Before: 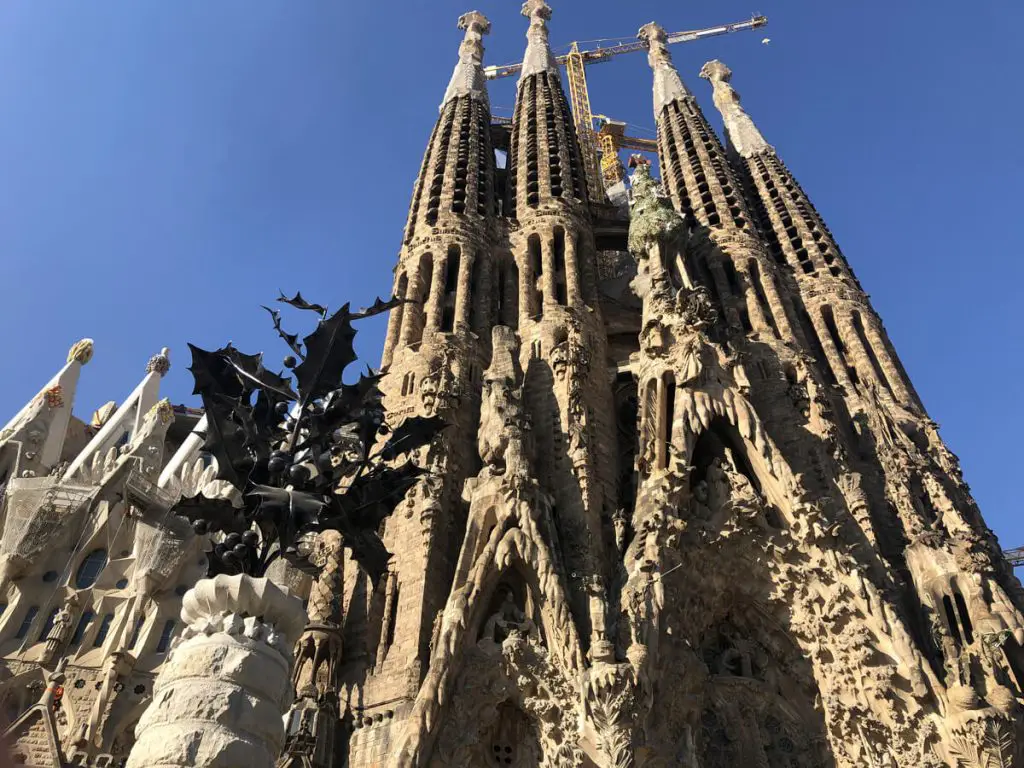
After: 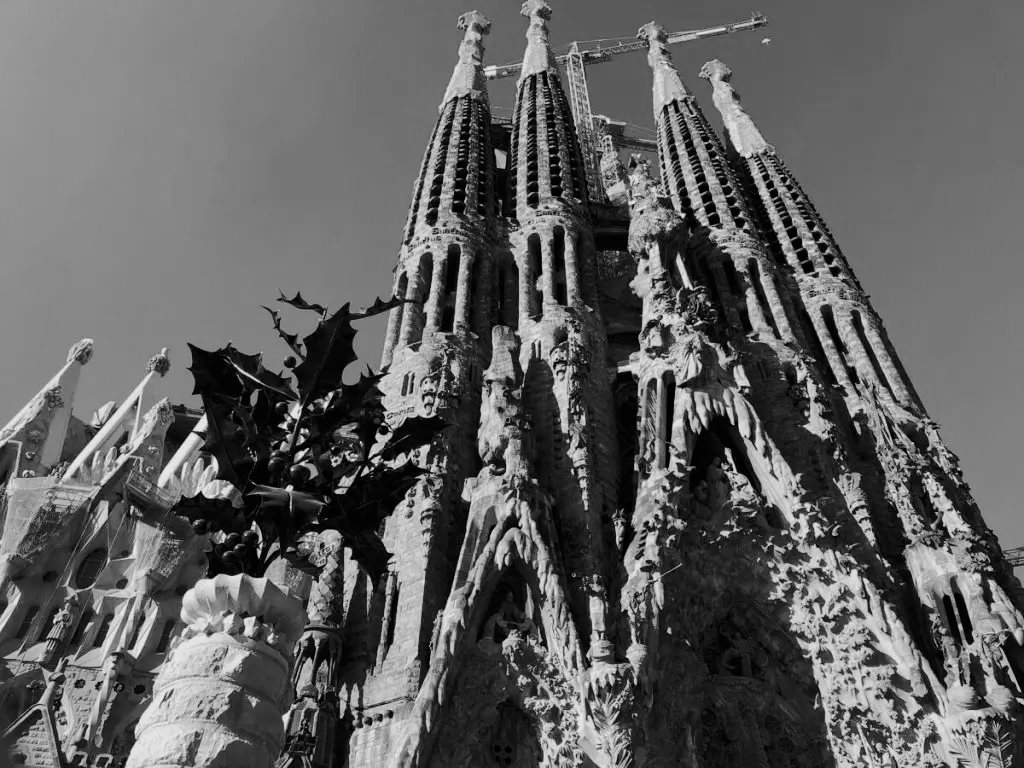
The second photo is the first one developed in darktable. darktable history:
monochrome: a -74.22, b 78.2
tone curve: curves: ch0 [(0, 0) (0.058, 0.022) (0.265, 0.208) (0.41, 0.417) (0.485, 0.524) (0.638, 0.673) (0.845, 0.828) (0.994, 0.964)]; ch1 [(0, 0) (0.136, 0.146) (0.317, 0.34) (0.382, 0.408) (0.469, 0.482) (0.498, 0.497) (0.557, 0.573) (0.644, 0.643) (0.725, 0.765) (1, 1)]; ch2 [(0, 0) (0.352, 0.403) (0.45, 0.469) (0.502, 0.504) (0.54, 0.524) (0.592, 0.566) (0.638, 0.599) (1, 1)], color space Lab, independent channels, preserve colors none
